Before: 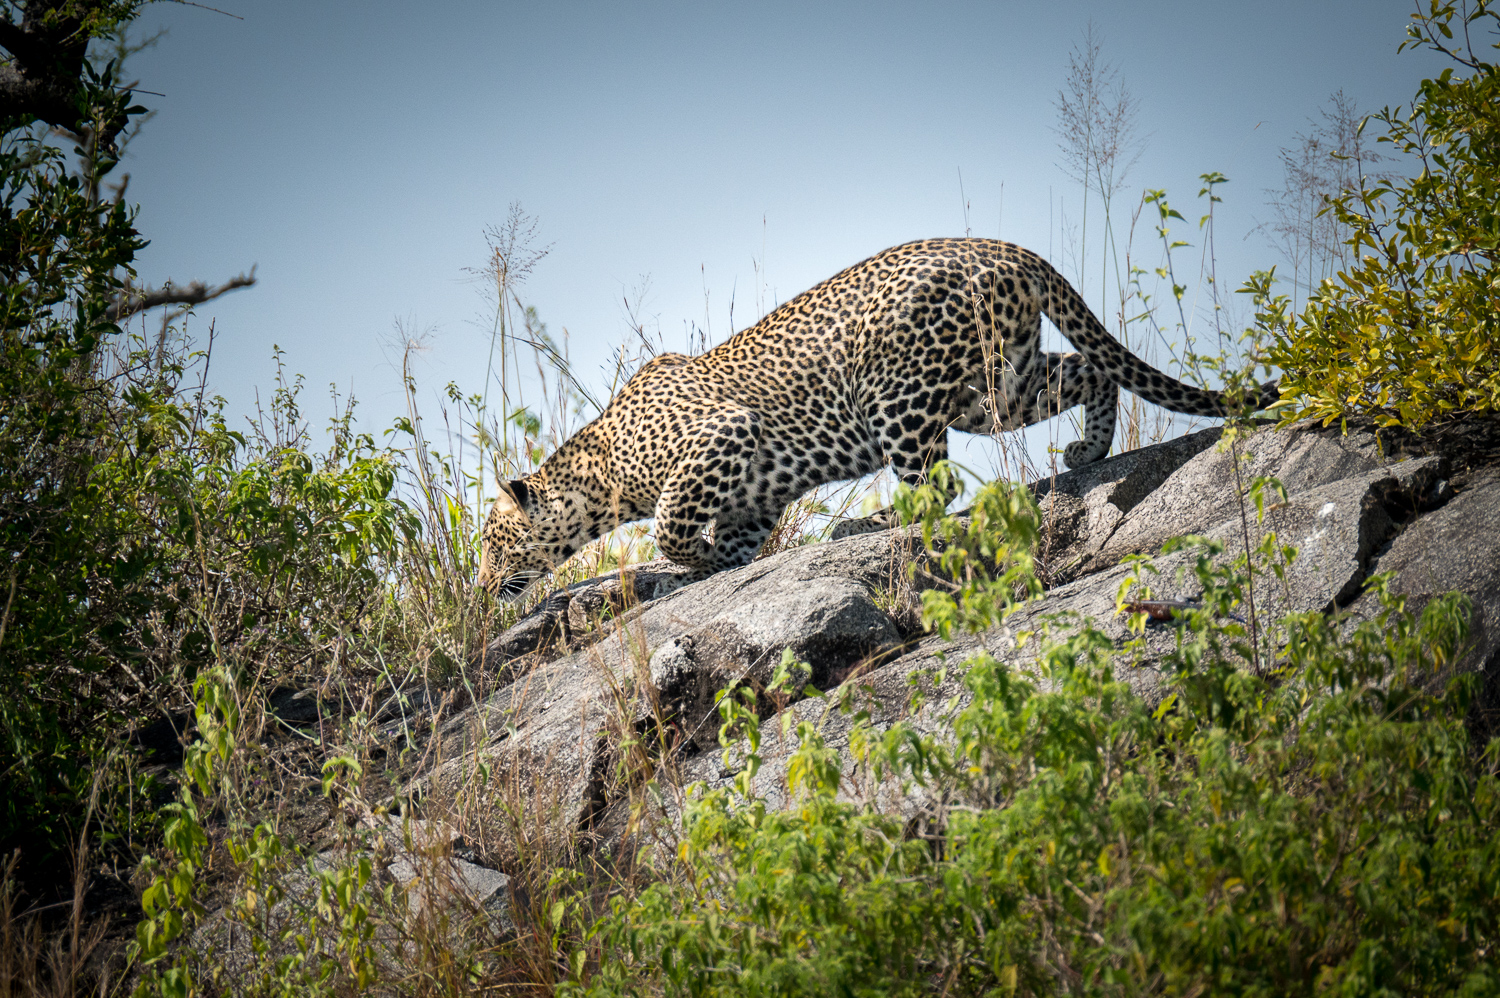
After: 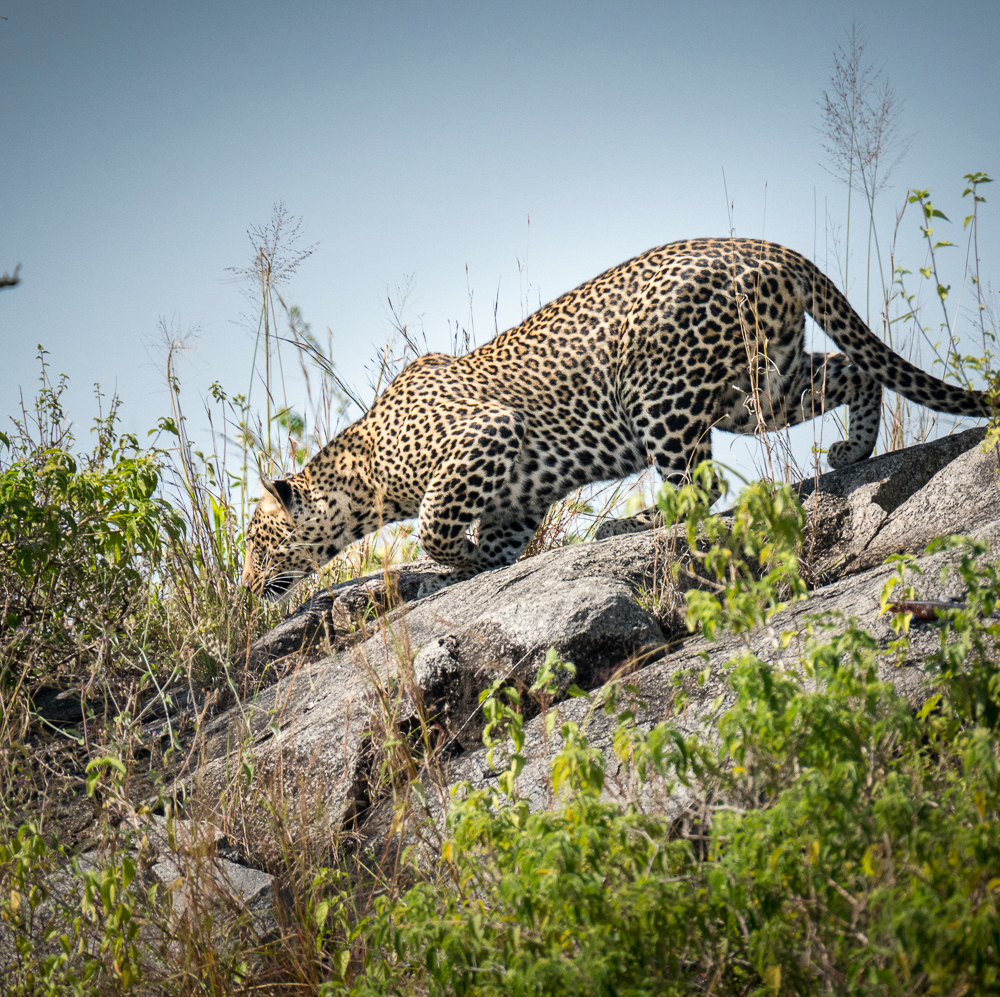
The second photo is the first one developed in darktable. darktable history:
crop and rotate: left 15.754%, right 17.579%
color calibration: x 0.342, y 0.356, temperature 5122 K
